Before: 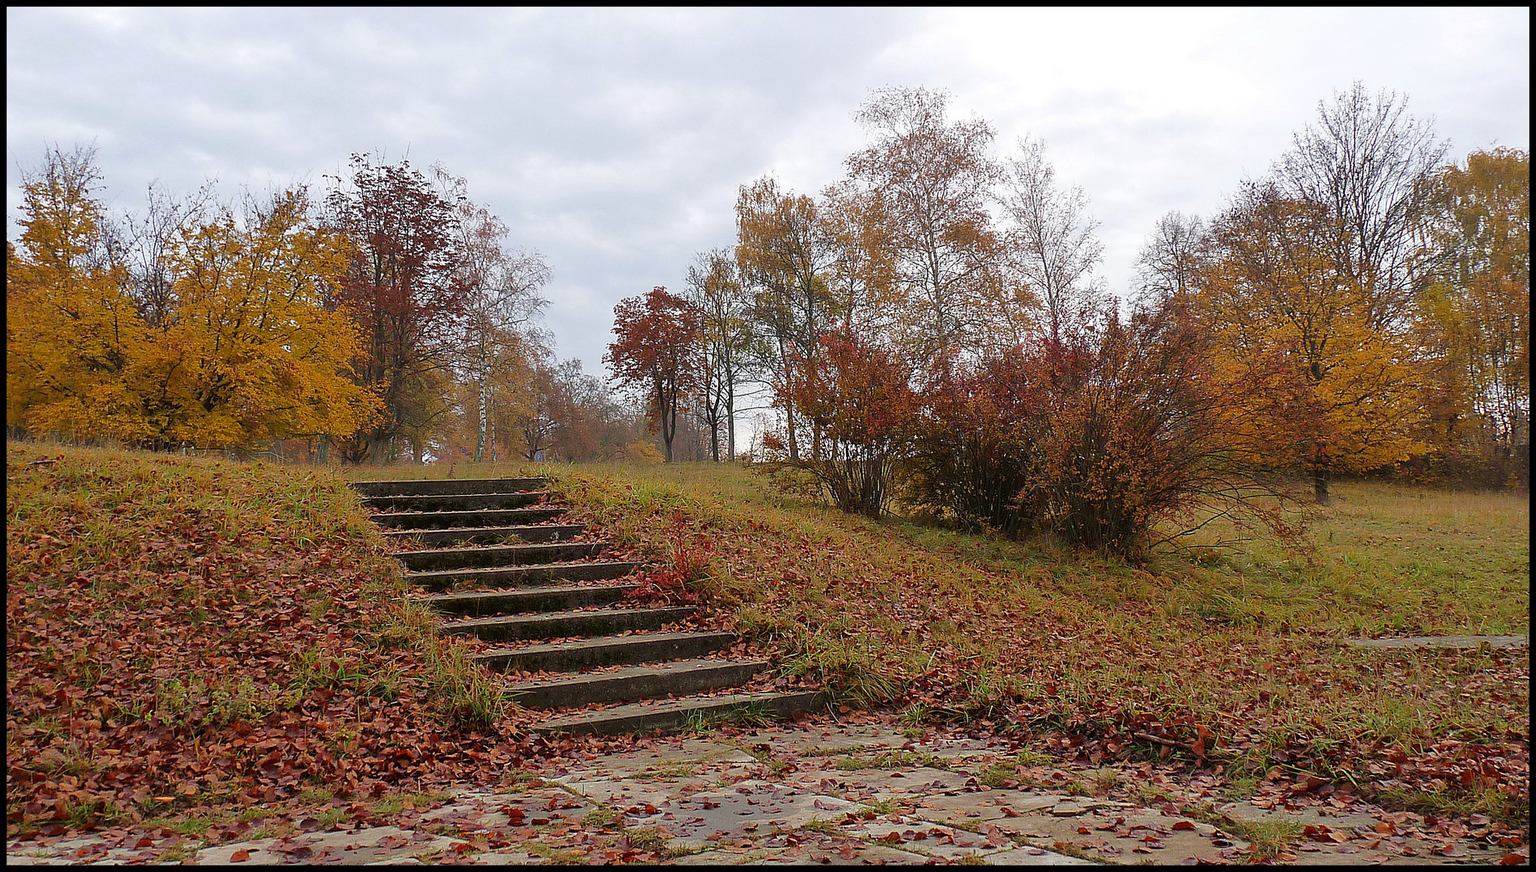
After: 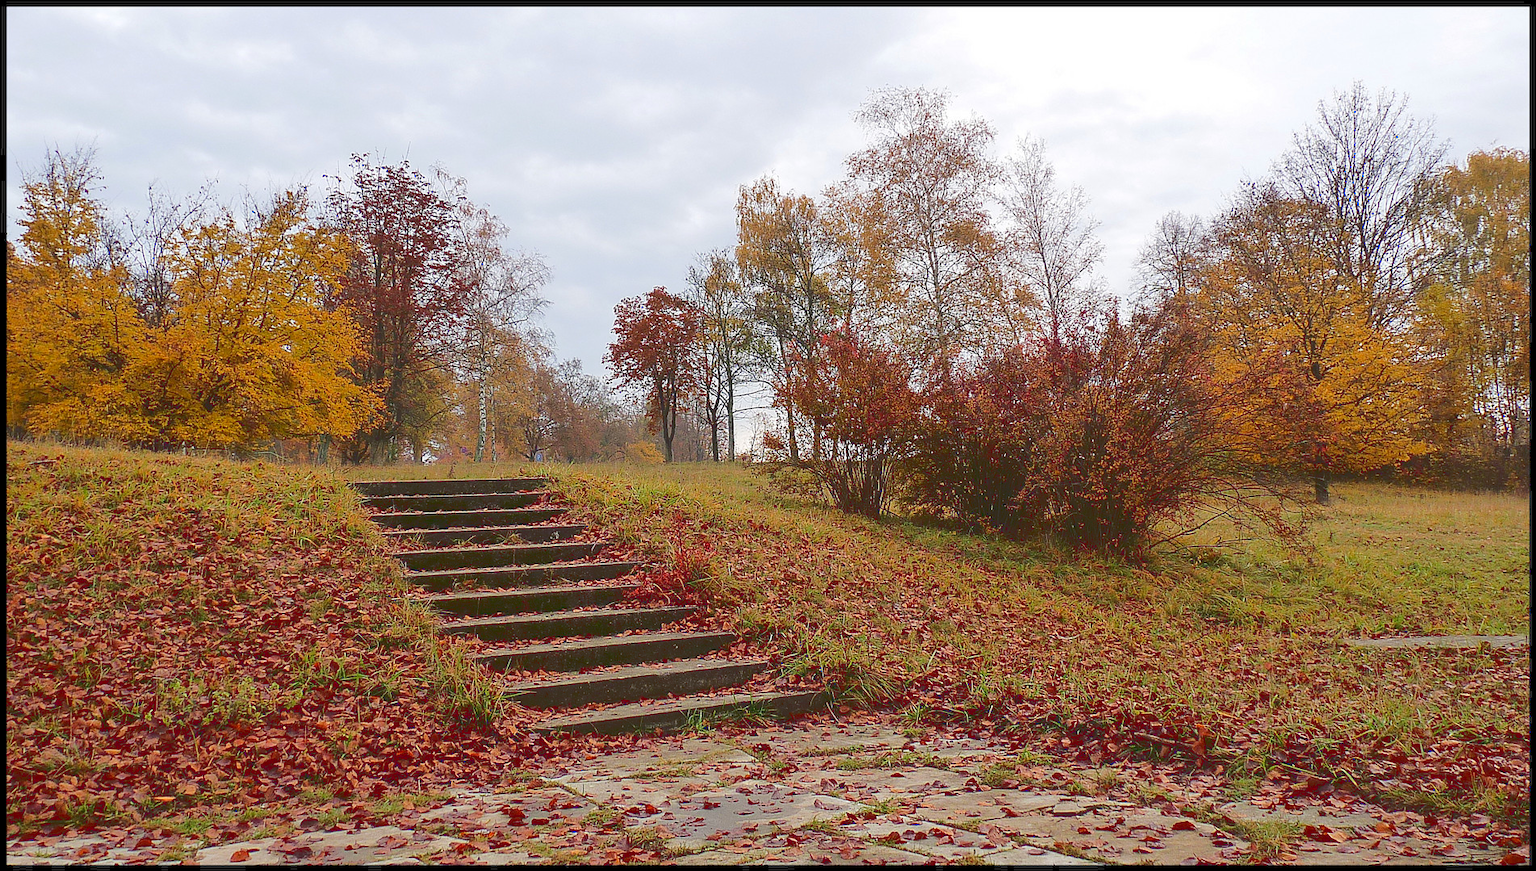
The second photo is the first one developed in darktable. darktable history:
tone curve: curves: ch0 [(0, 0) (0.003, 0.177) (0.011, 0.177) (0.025, 0.176) (0.044, 0.178) (0.069, 0.186) (0.1, 0.194) (0.136, 0.203) (0.177, 0.223) (0.224, 0.255) (0.277, 0.305) (0.335, 0.383) (0.399, 0.467) (0.468, 0.546) (0.543, 0.616) (0.623, 0.694) (0.709, 0.764) (0.801, 0.834) (0.898, 0.901) (1, 1)], color space Lab, linked channels, preserve colors none
